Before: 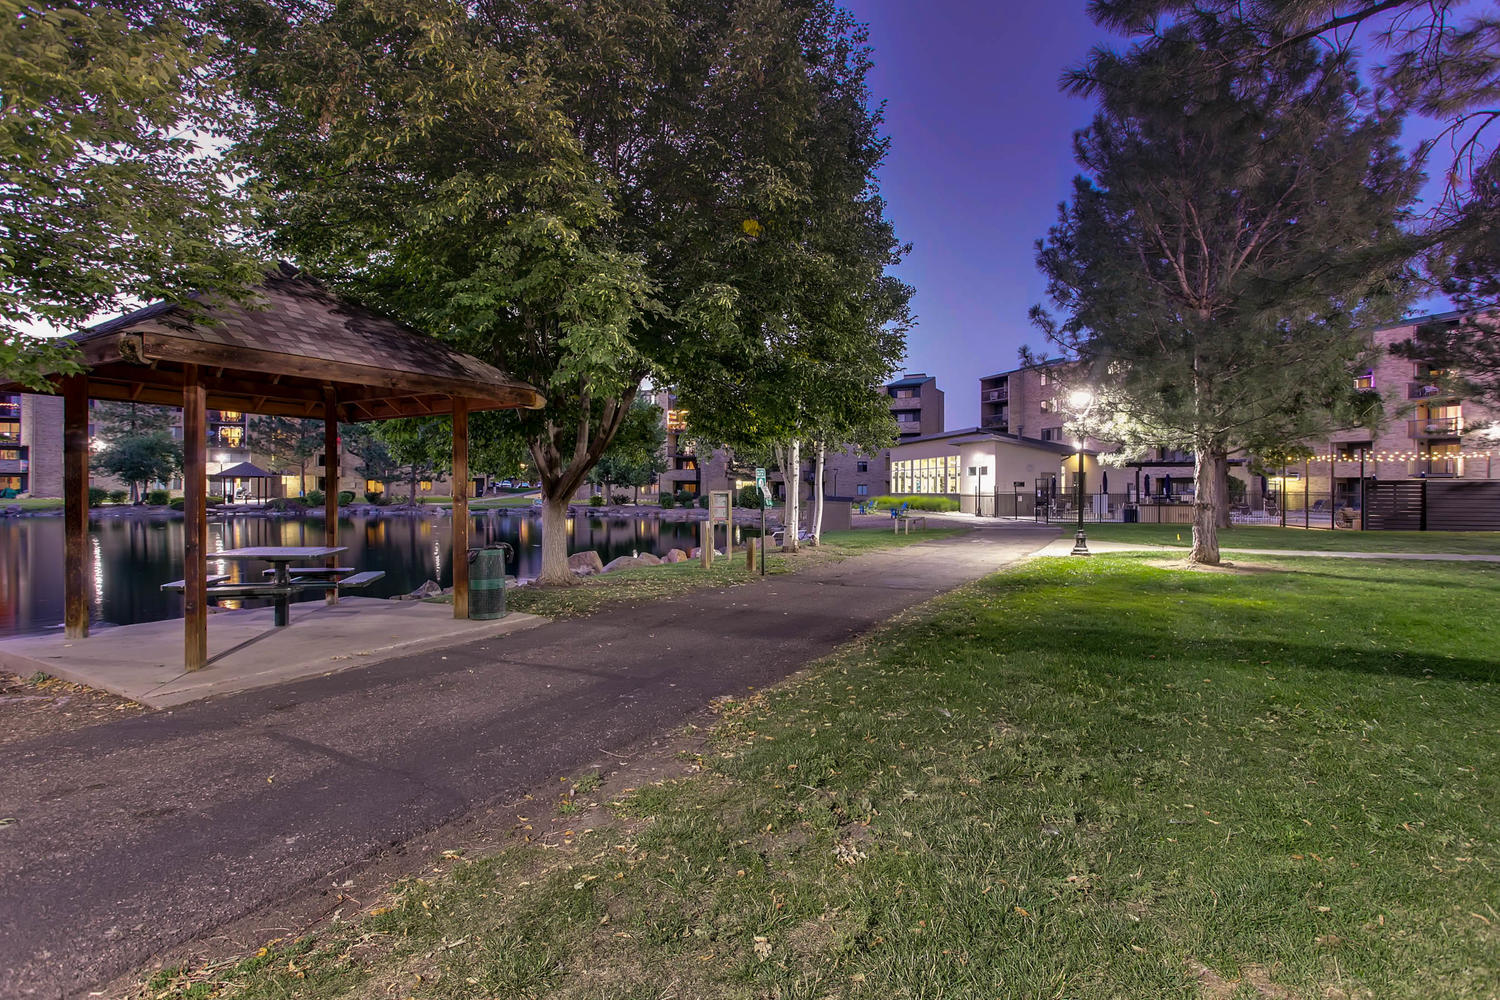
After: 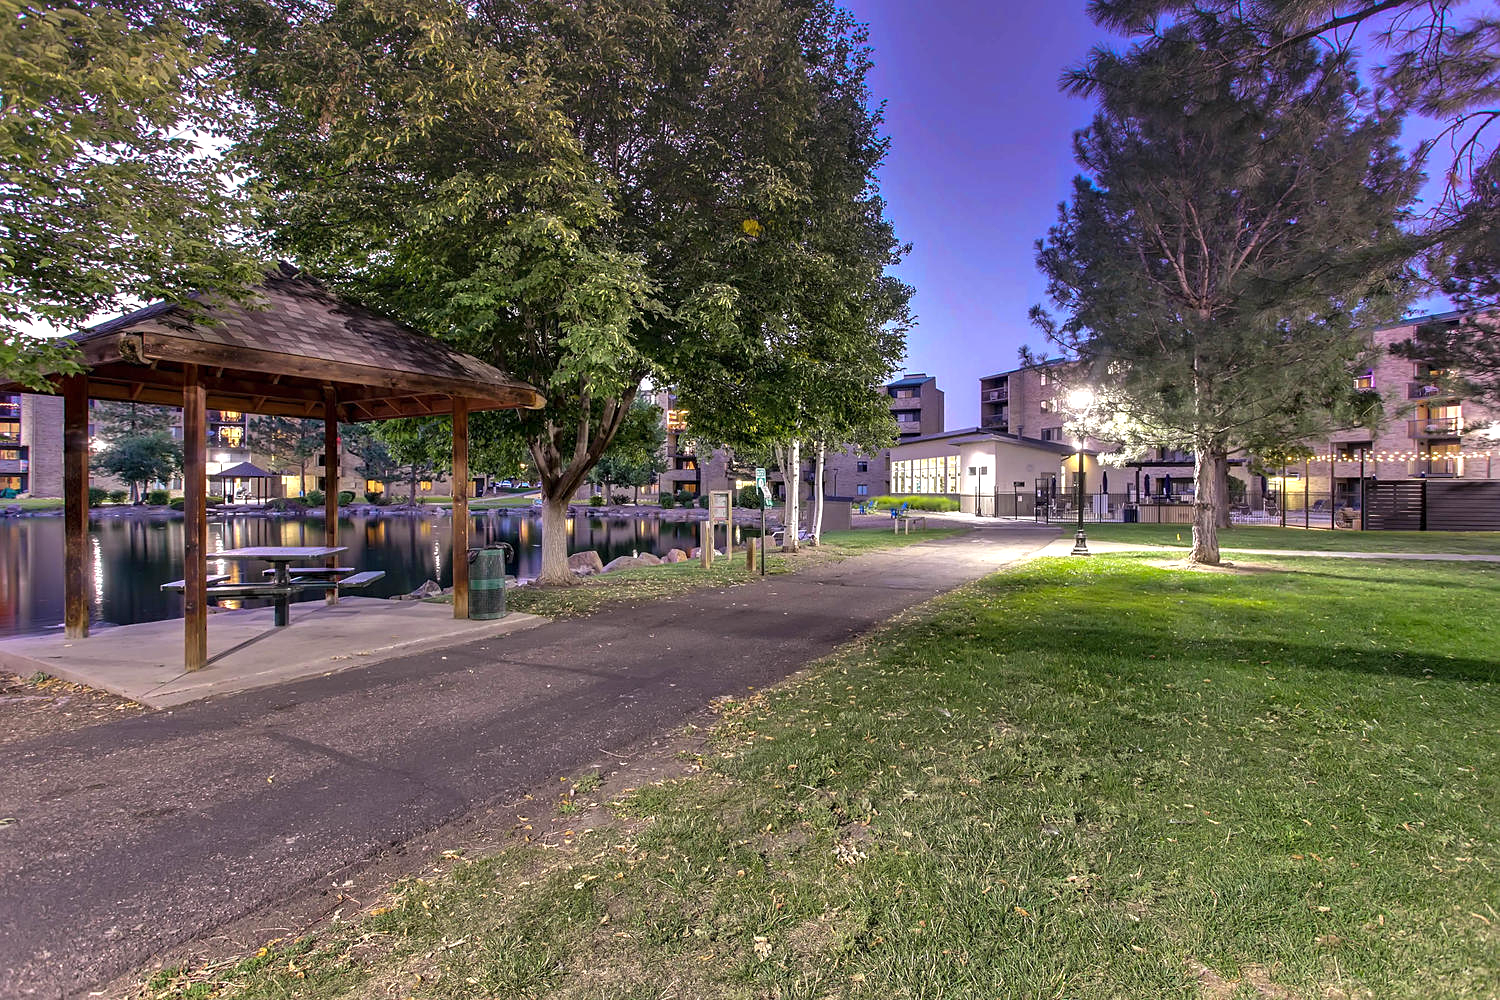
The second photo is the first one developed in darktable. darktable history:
sharpen: amount 0.207
exposure: exposure 0.641 EV, compensate exposure bias true, compensate highlight preservation false
shadows and highlights: shadows 20.66, highlights -19.63, soften with gaussian
color zones: curves: ch0 [(0.068, 0.464) (0.25, 0.5) (0.48, 0.508) (0.75, 0.536) (0.886, 0.476) (0.967, 0.456)]; ch1 [(0.066, 0.456) (0.25, 0.5) (0.616, 0.508) (0.746, 0.56) (0.934, 0.444)]
